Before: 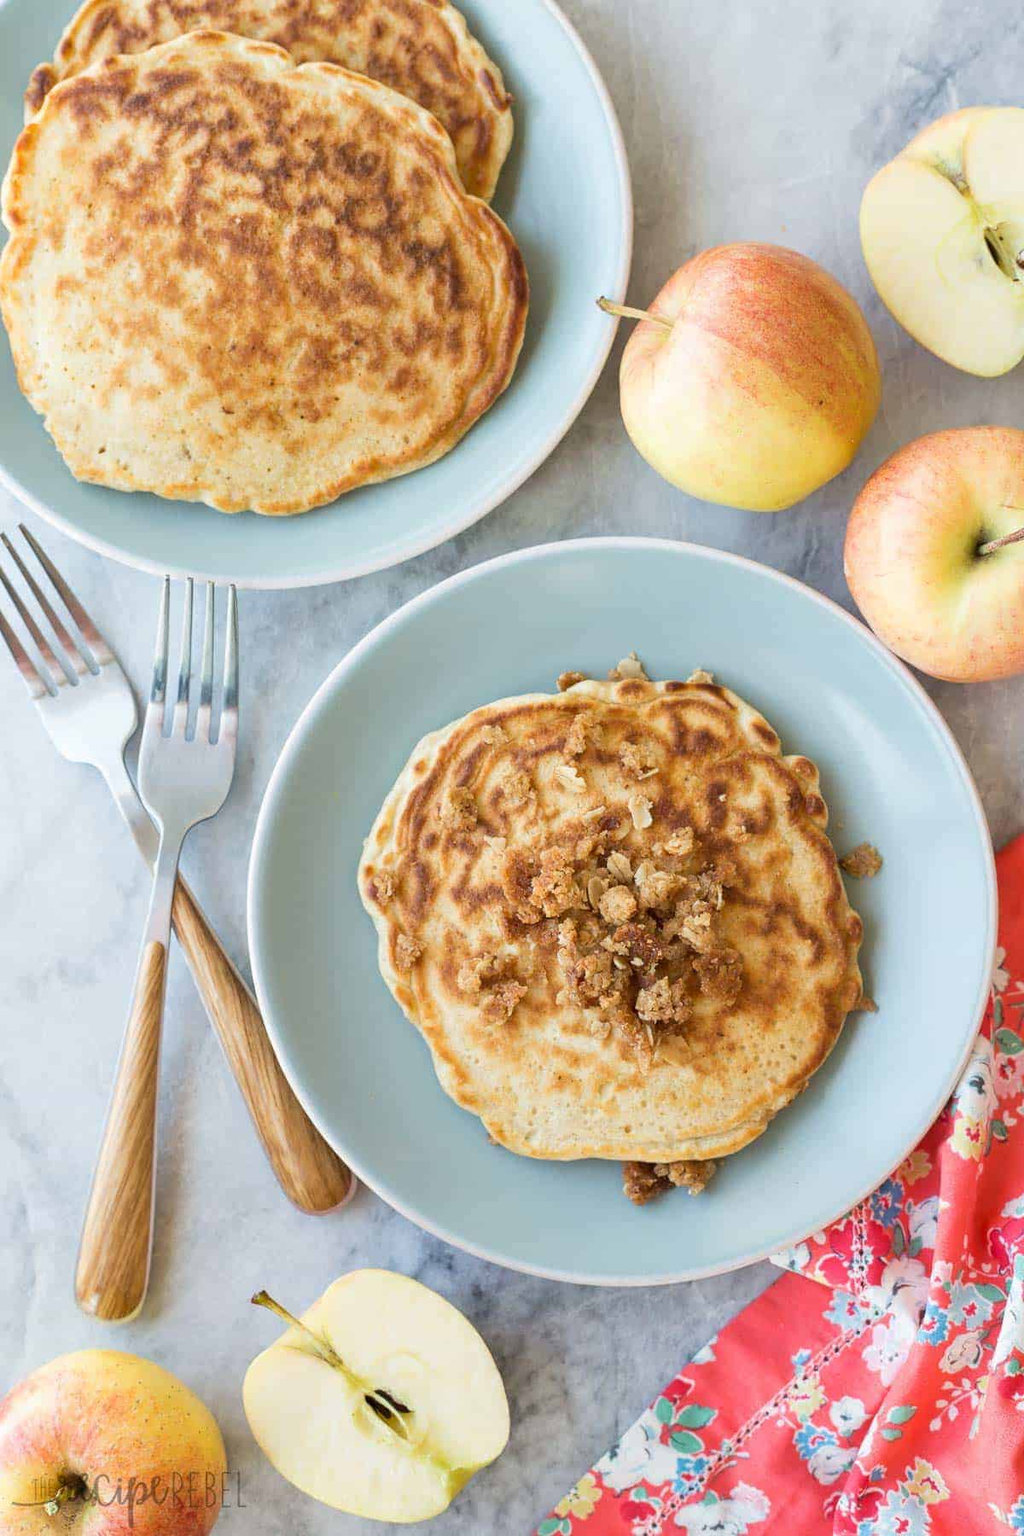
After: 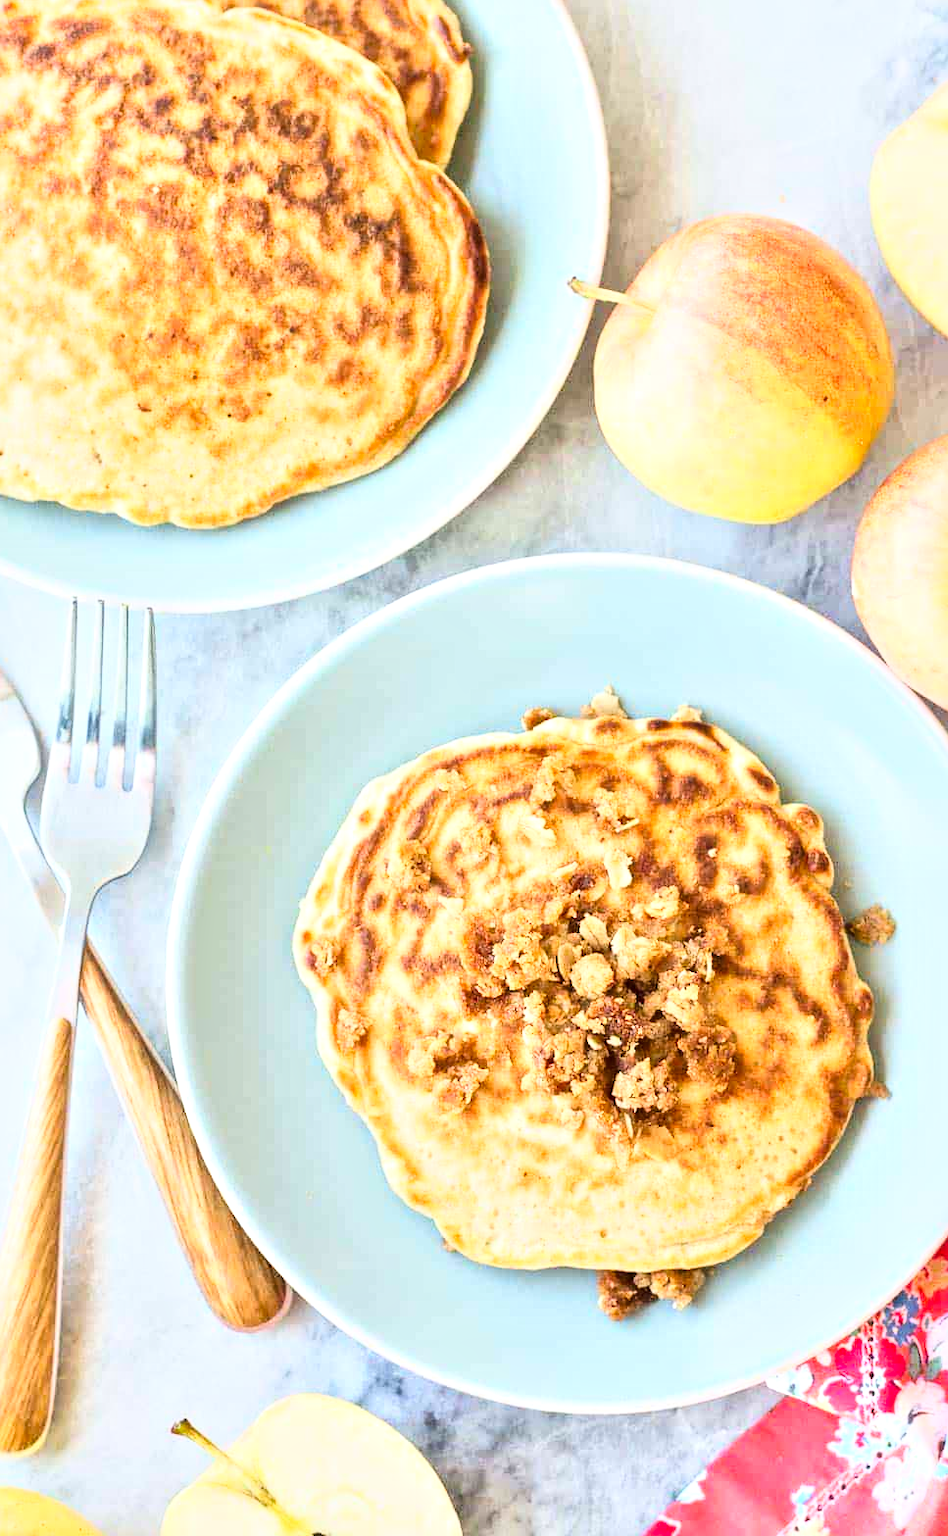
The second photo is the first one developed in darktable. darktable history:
crop: left 10.023%, top 3.646%, right 9.275%, bottom 9.257%
local contrast: mode bilateral grid, contrast 20, coarseness 18, detail 163%, midtone range 0.2
tone curve: curves: ch0 [(0, 0) (0.003, 0.003) (0.011, 0.013) (0.025, 0.028) (0.044, 0.05) (0.069, 0.079) (0.1, 0.113) (0.136, 0.154) (0.177, 0.201) (0.224, 0.268) (0.277, 0.38) (0.335, 0.486) (0.399, 0.588) (0.468, 0.688) (0.543, 0.787) (0.623, 0.854) (0.709, 0.916) (0.801, 0.957) (0.898, 0.978) (1, 1)], color space Lab, linked channels, preserve colors none
